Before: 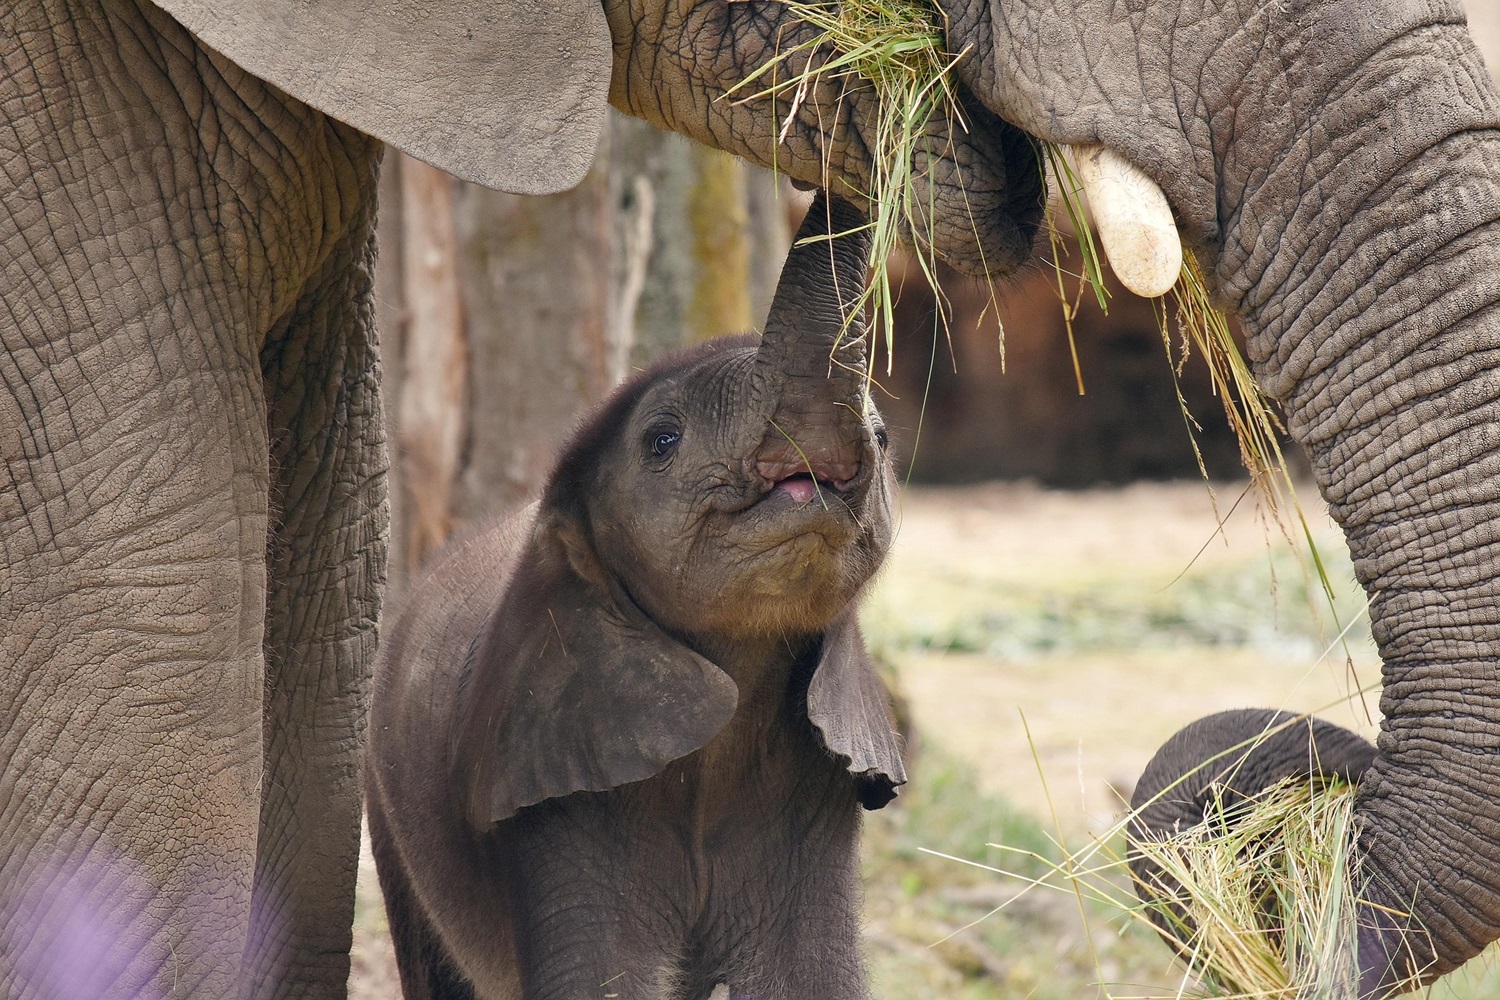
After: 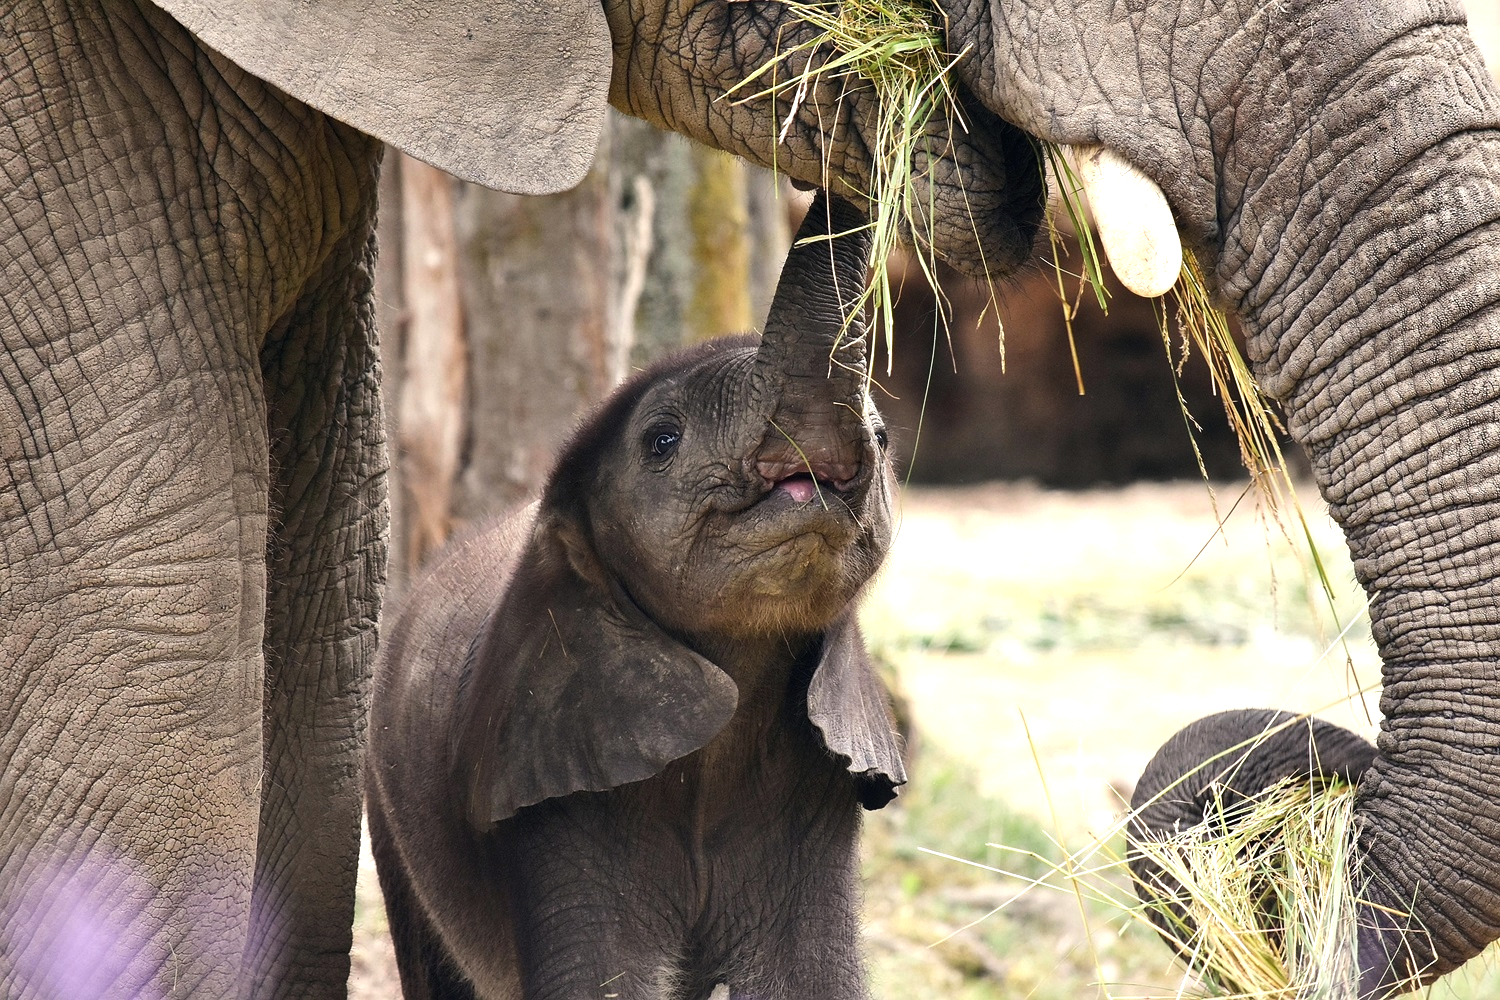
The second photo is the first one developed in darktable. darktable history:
tone equalizer: -8 EV -0.781 EV, -7 EV -0.71 EV, -6 EV -0.632 EV, -5 EV -0.394 EV, -3 EV 0.405 EV, -2 EV 0.6 EV, -1 EV 0.68 EV, +0 EV 0.72 EV, edges refinement/feathering 500, mask exposure compensation -1.57 EV, preserve details no
